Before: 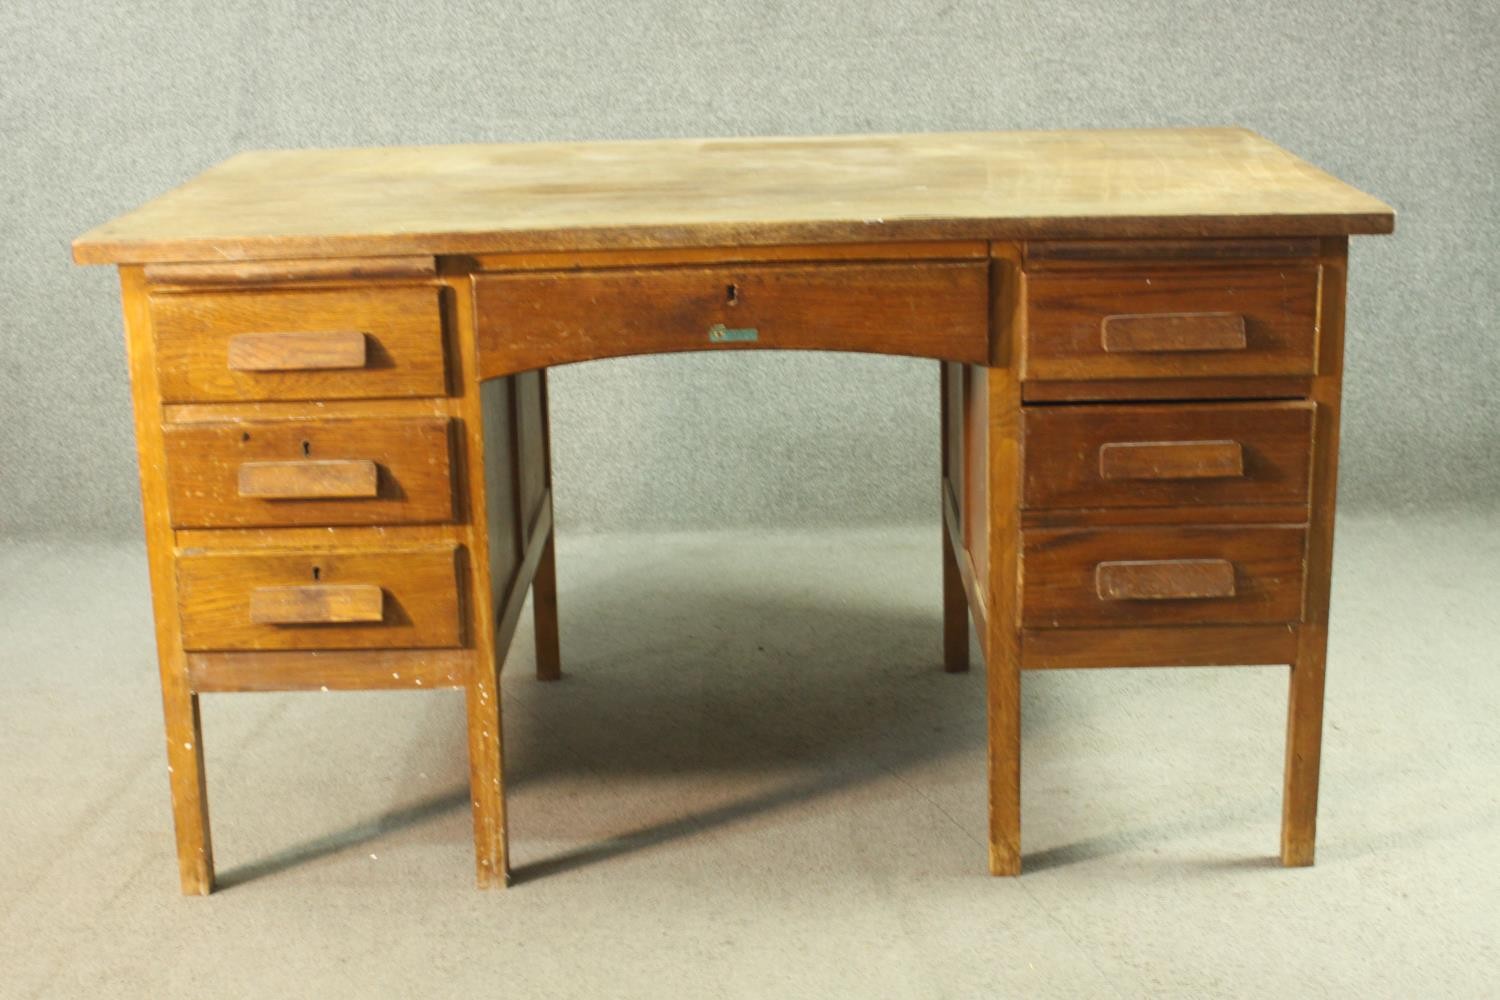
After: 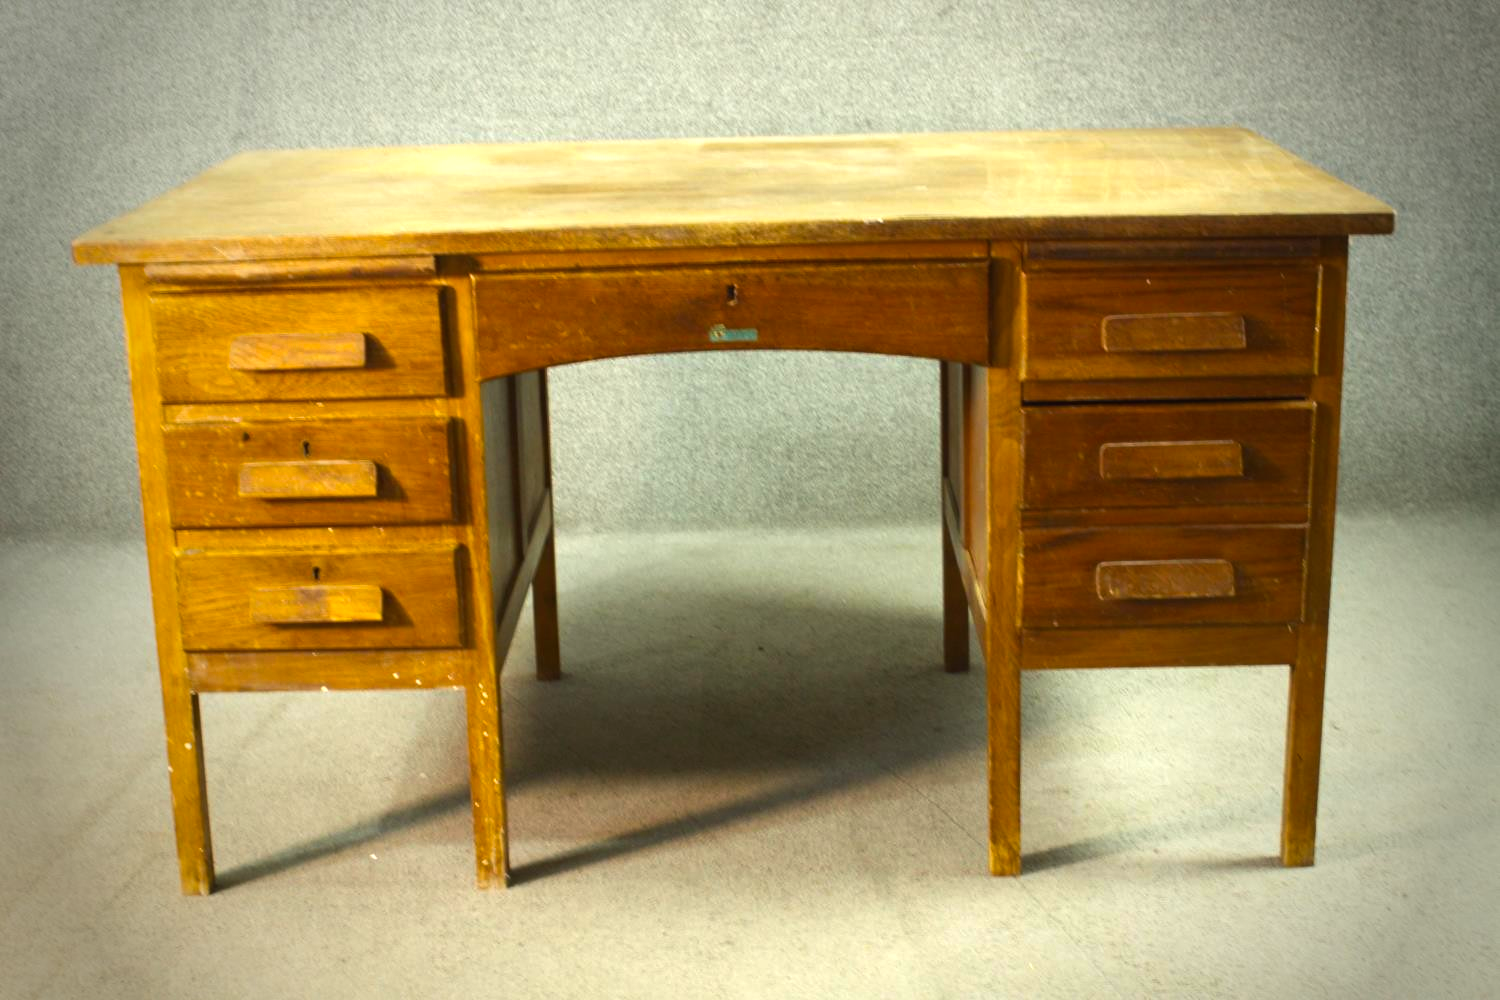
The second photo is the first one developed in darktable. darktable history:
color balance rgb: perceptual saturation grading › global saturation 25.339%, perceptual brilliance grading › global brilliance 14.328%, perceptual brilliance grading › shadows -34.45%, global vibrance 20%
vignetting: fall-off start 65.17%, brightness -0.632, saturation -0.006, width/height ratio 0.88
